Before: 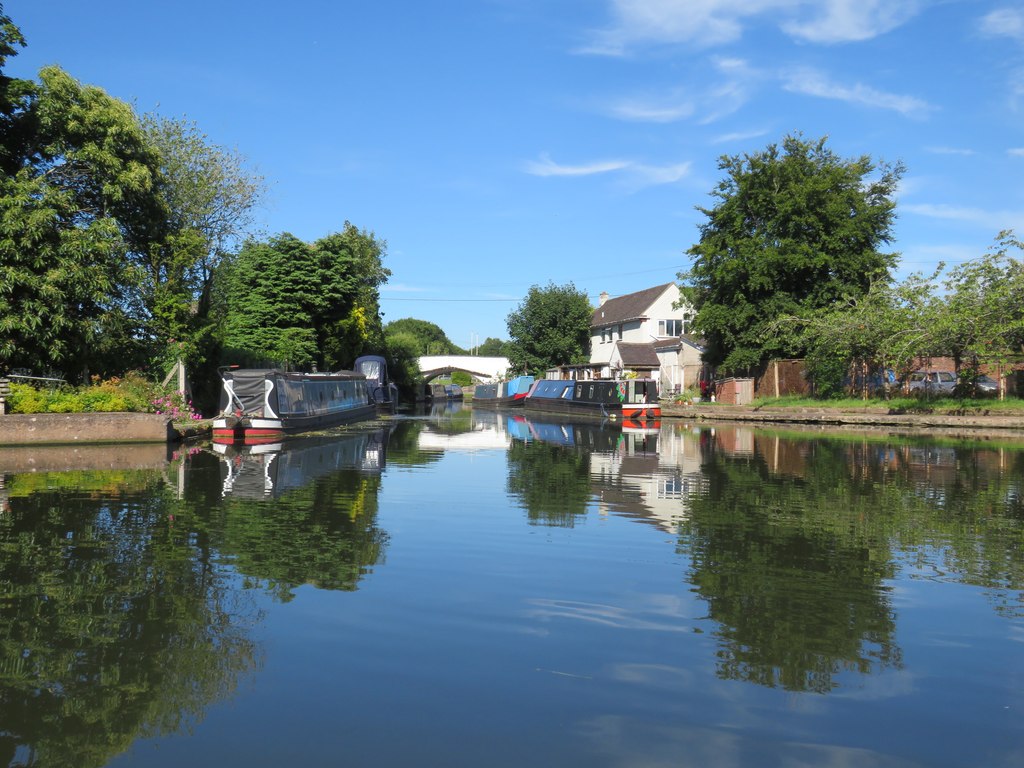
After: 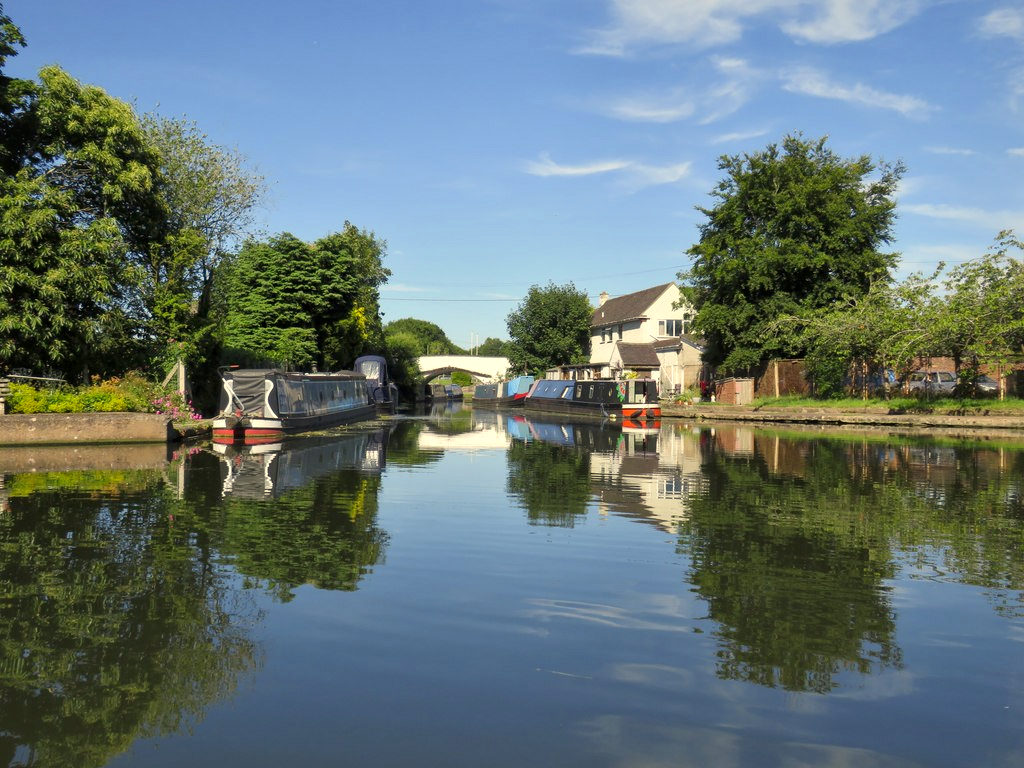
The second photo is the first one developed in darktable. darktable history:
local contrast: mode bilateral grid, contrast 30, coarseness 25, midtone range 0.2
color correction: highlights a* 1.28, highlights b* 18.04
